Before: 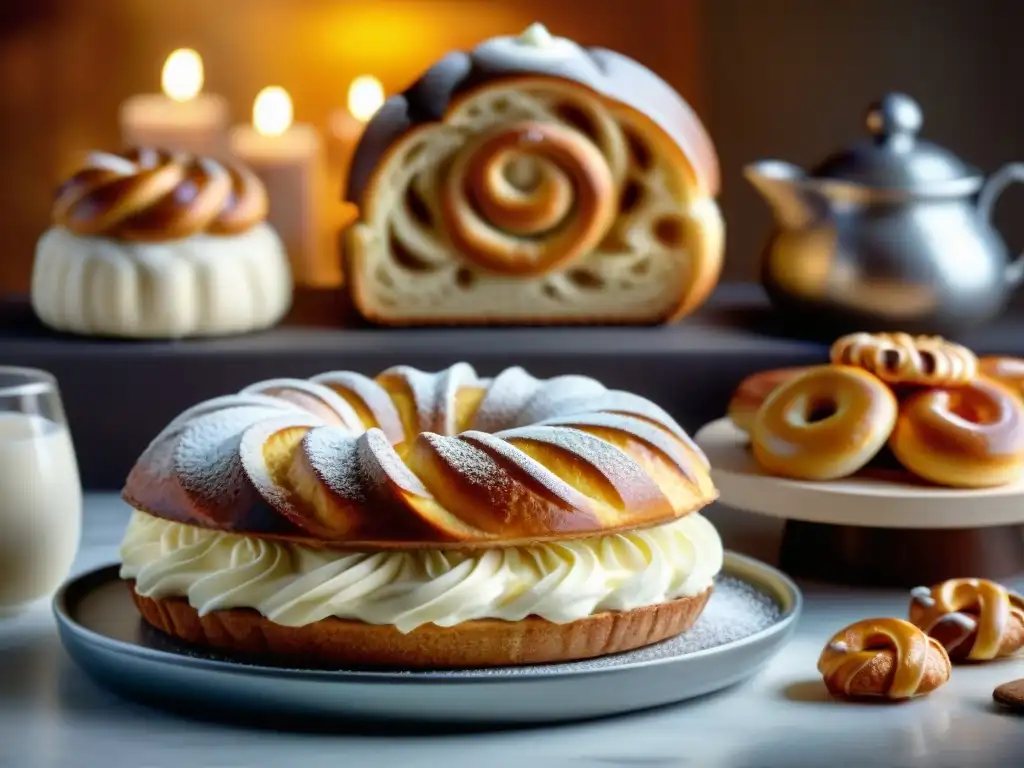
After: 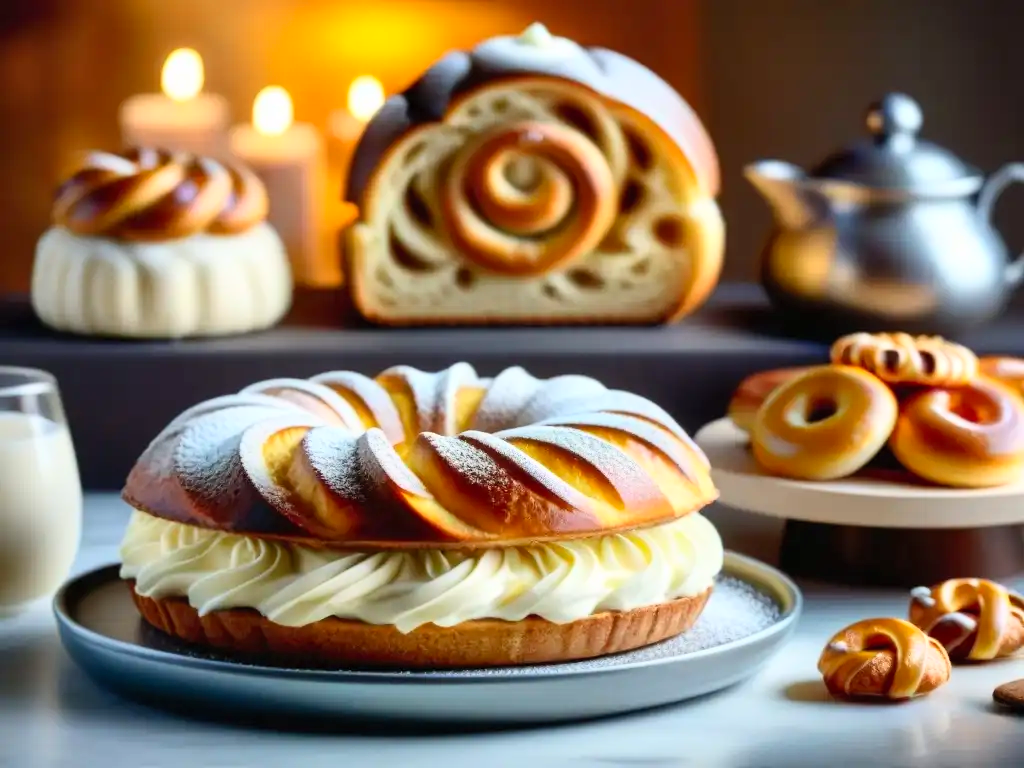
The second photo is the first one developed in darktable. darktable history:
contrast brightness saturation: contrast 0.204, brightness 0.161, saturation 0.22
